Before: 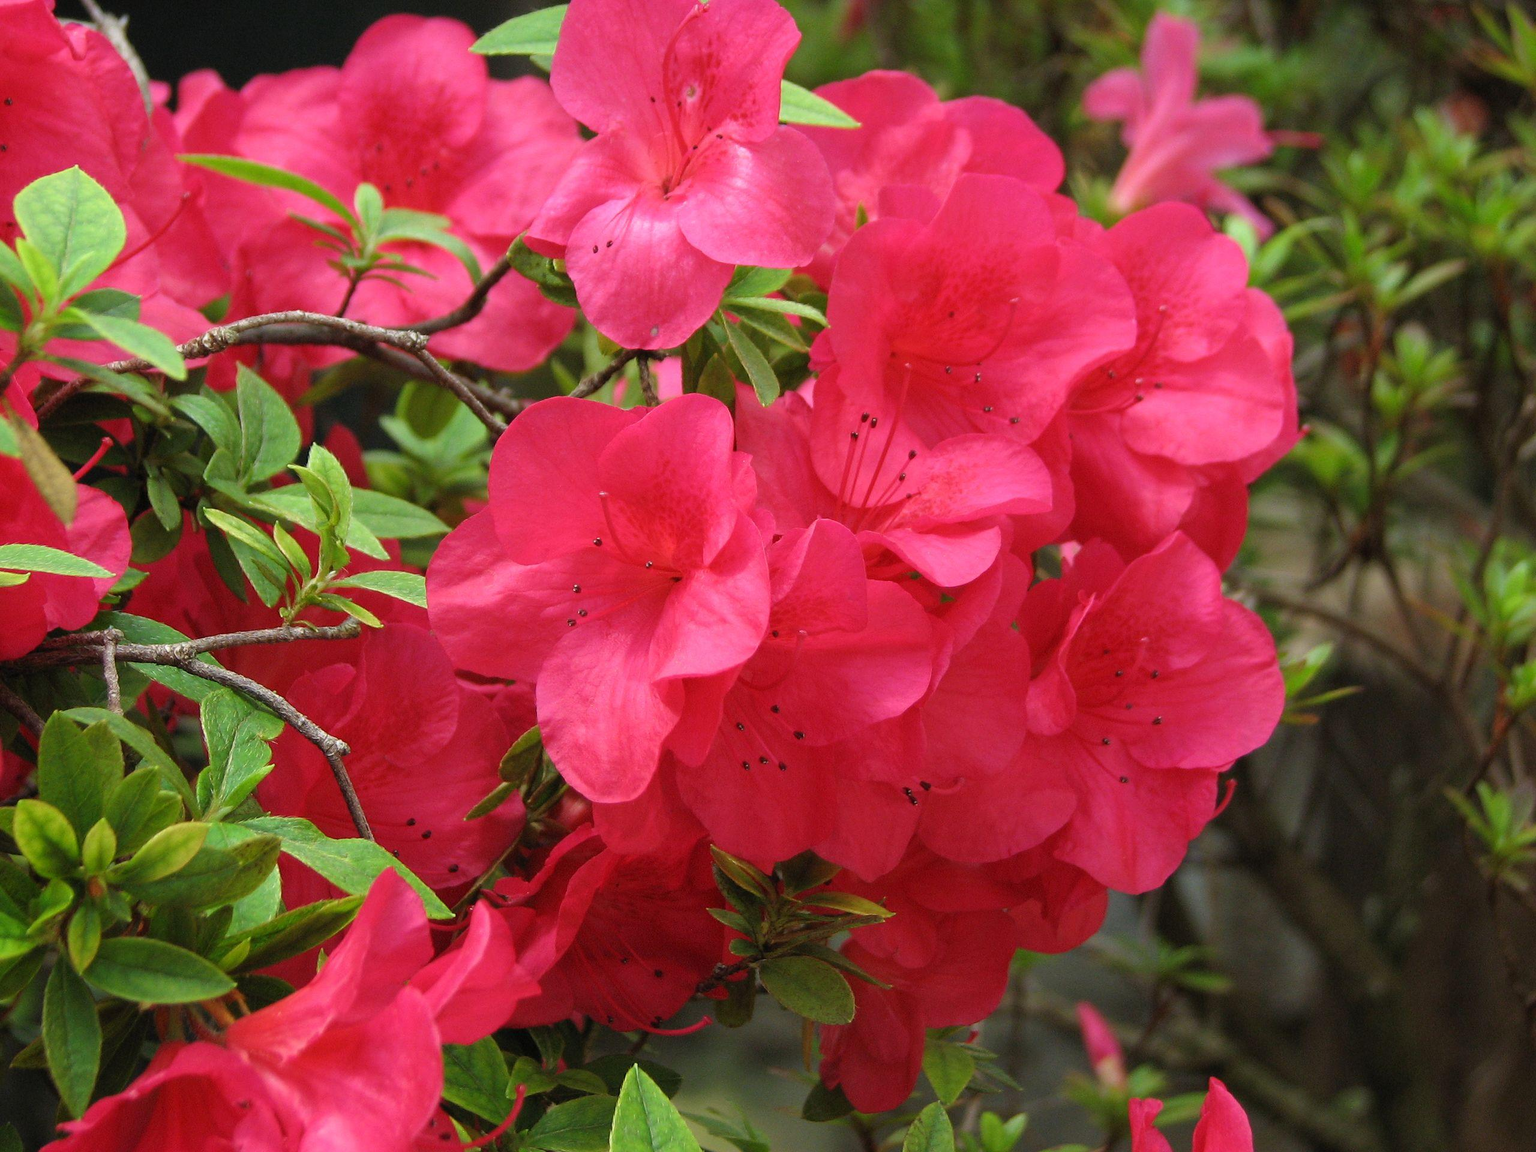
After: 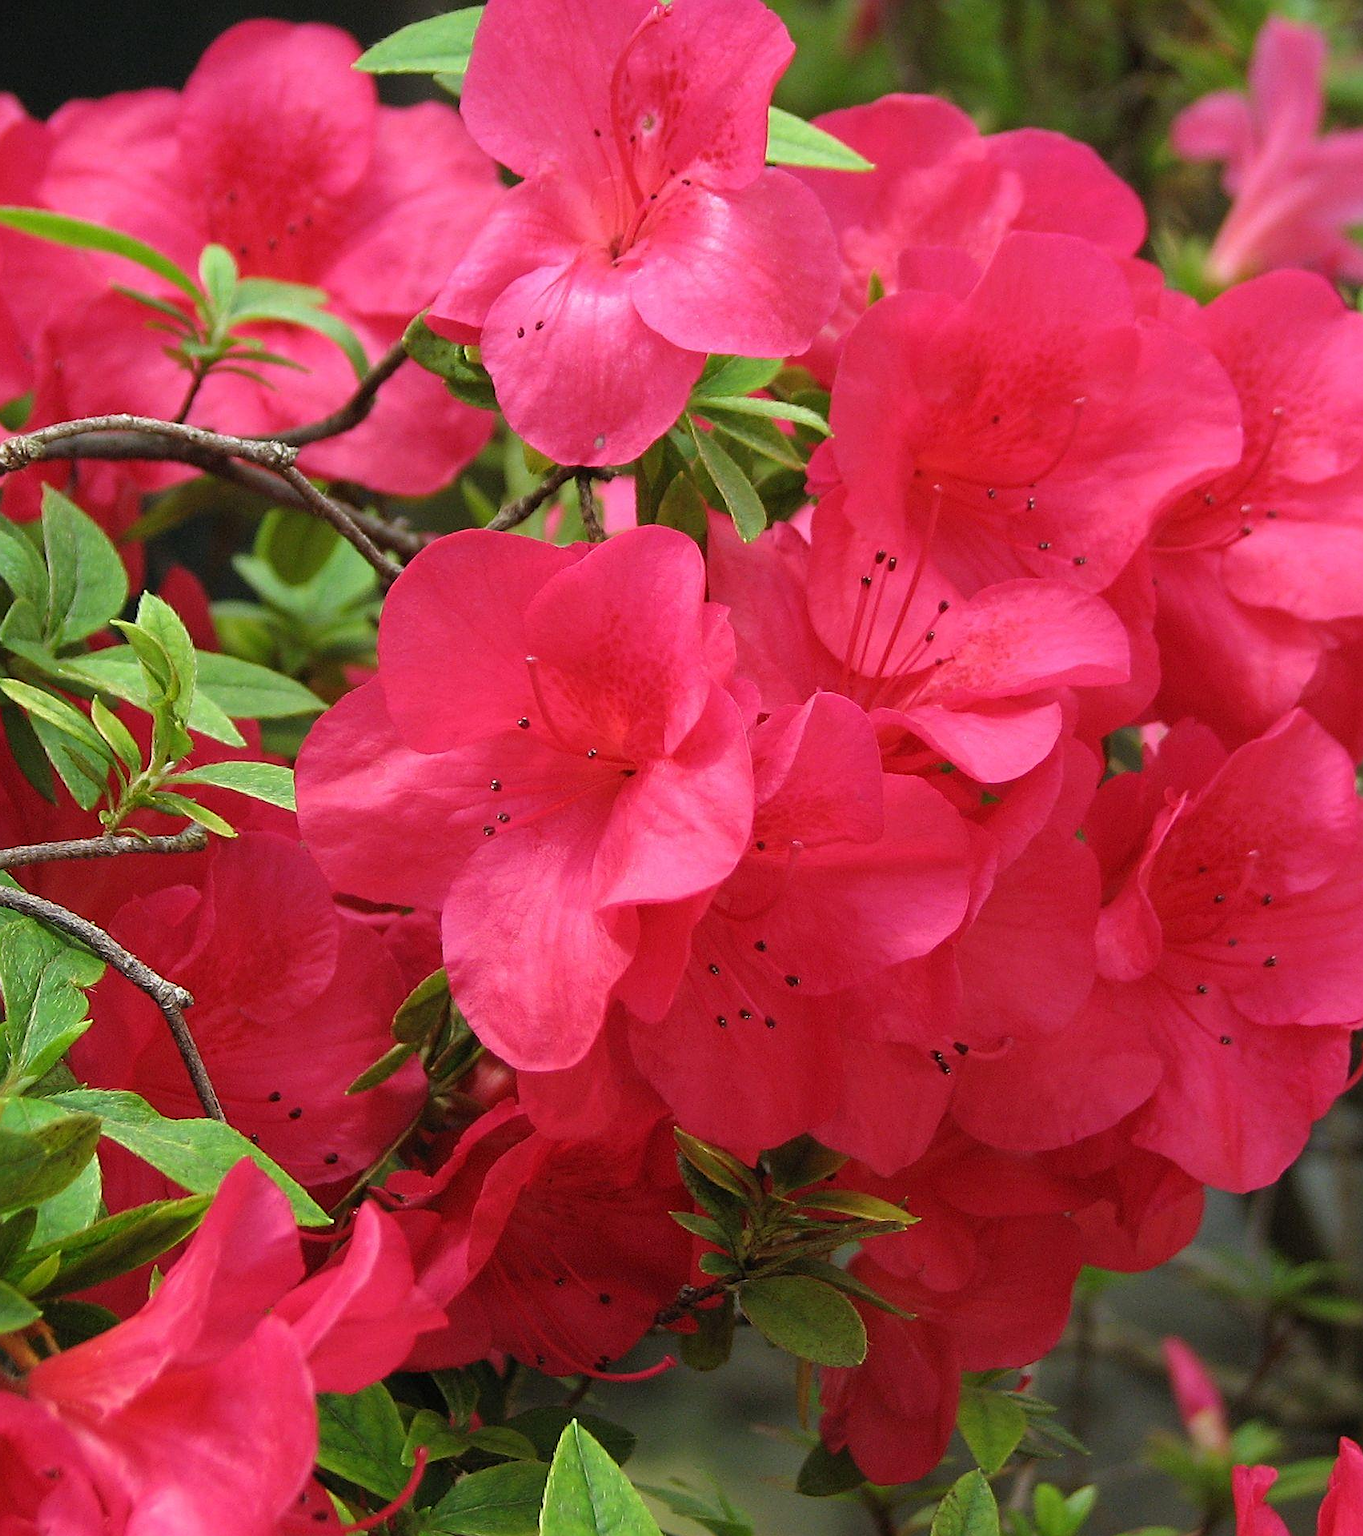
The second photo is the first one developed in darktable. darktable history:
sharpen: on, module defaults
crop and rotate: left 13.366%, right 20.063%
